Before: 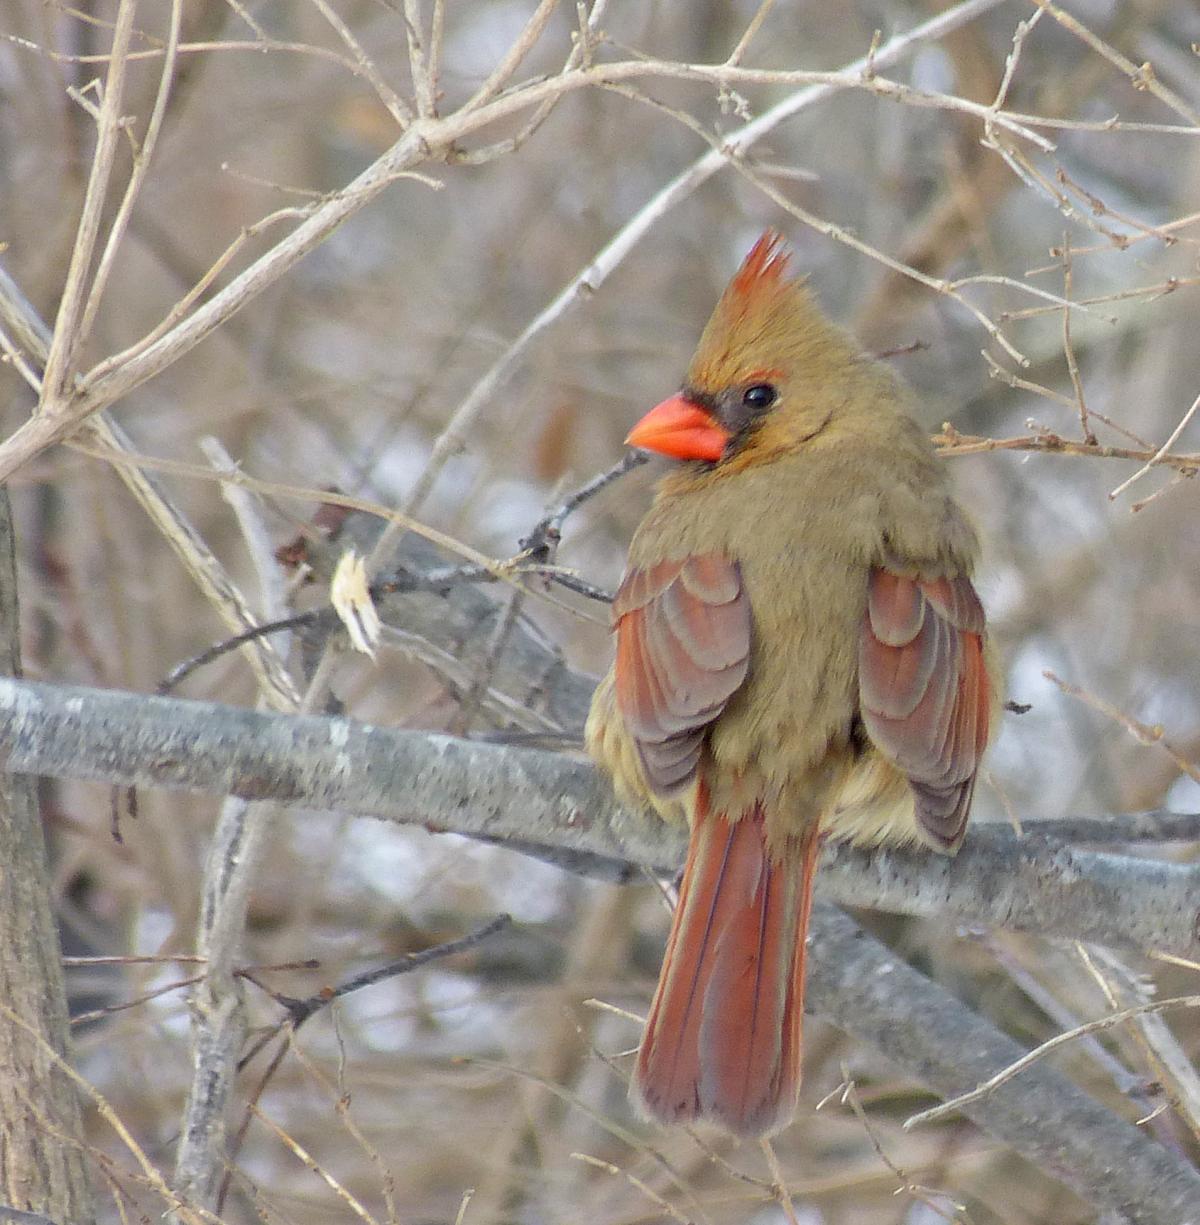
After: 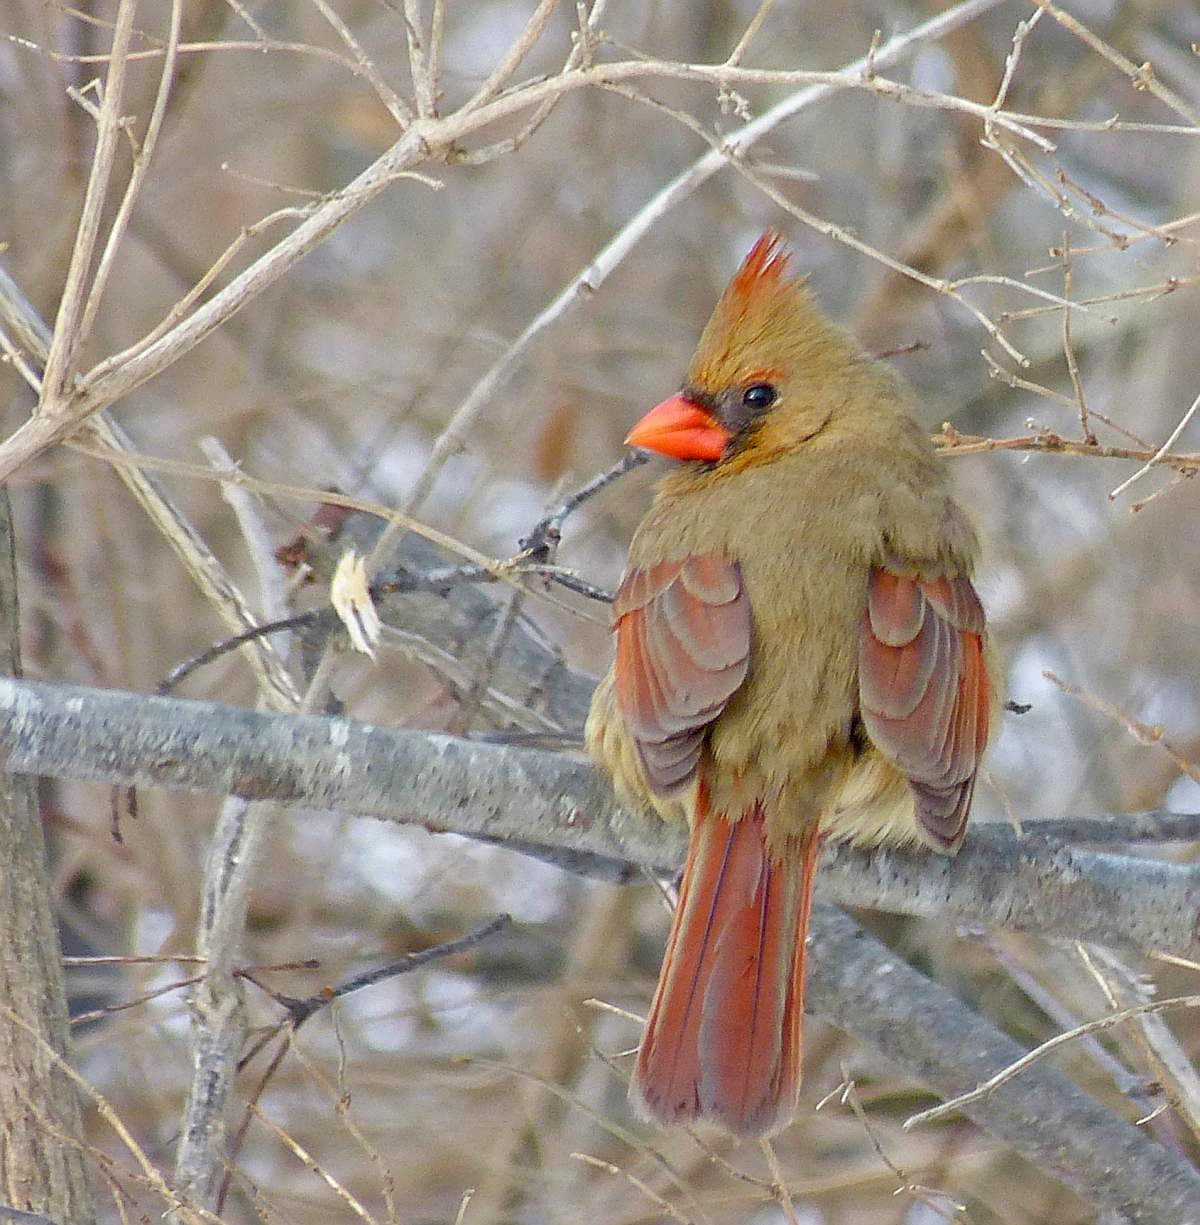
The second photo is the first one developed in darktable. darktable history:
sharpen: on, module defaults
color balance rgb: perceptual saturation grading › global saturation 13.964%, perceptual saturation grading › highlights -25.01%, perceptual saturation grading › shadows 29.857%, global vibrance 20%
